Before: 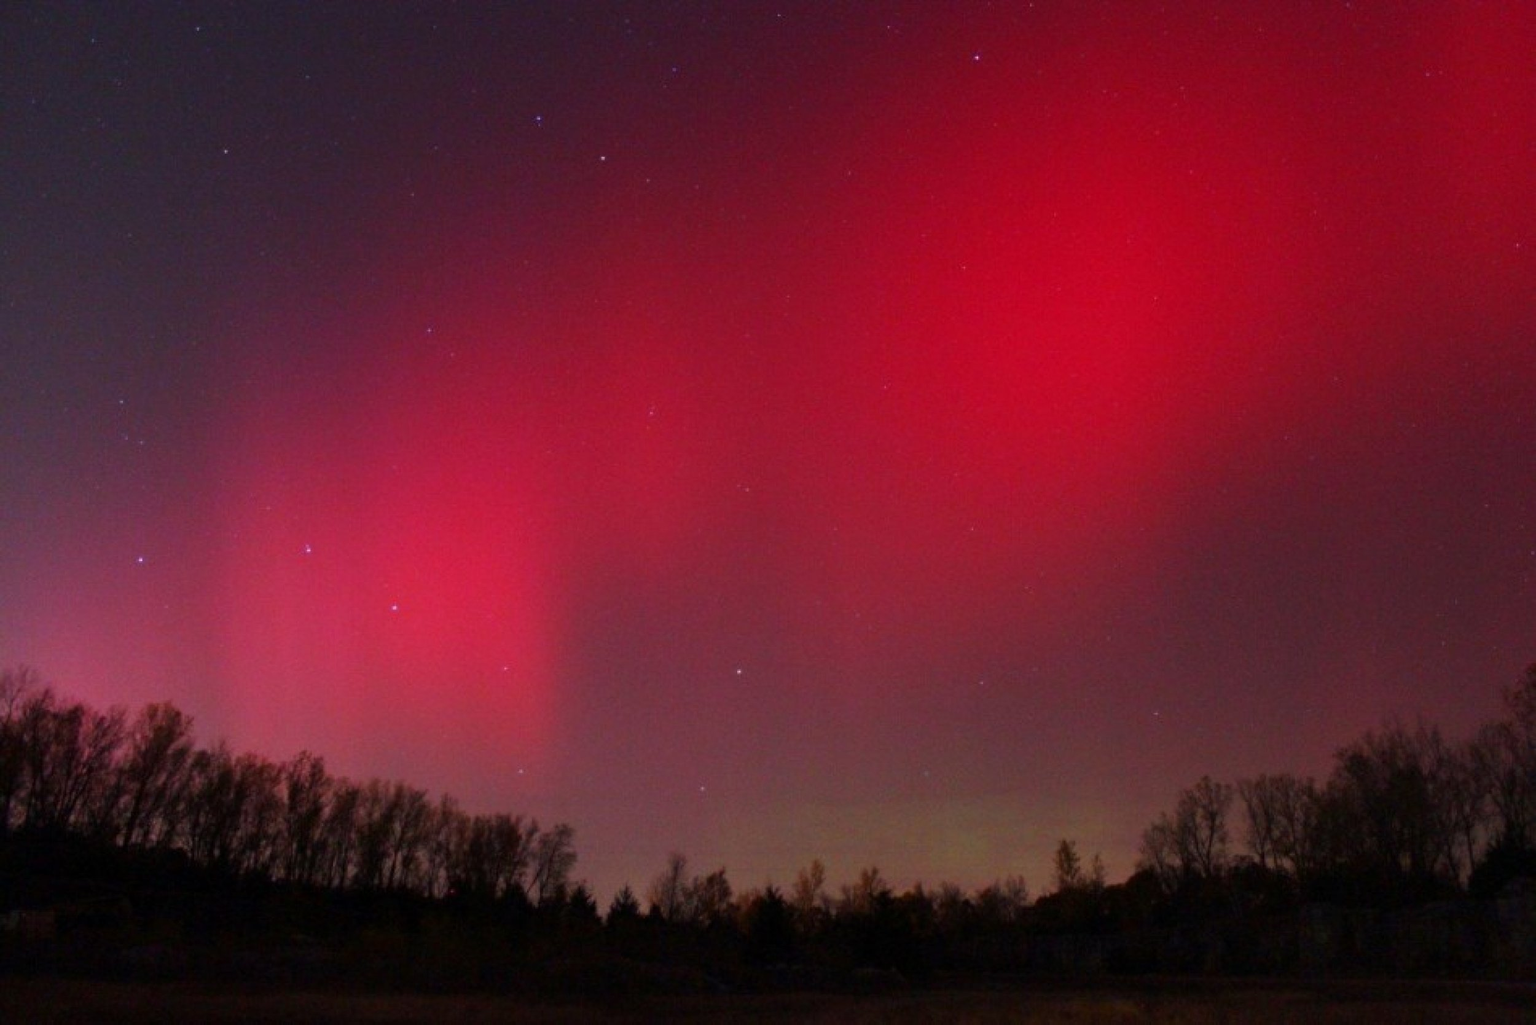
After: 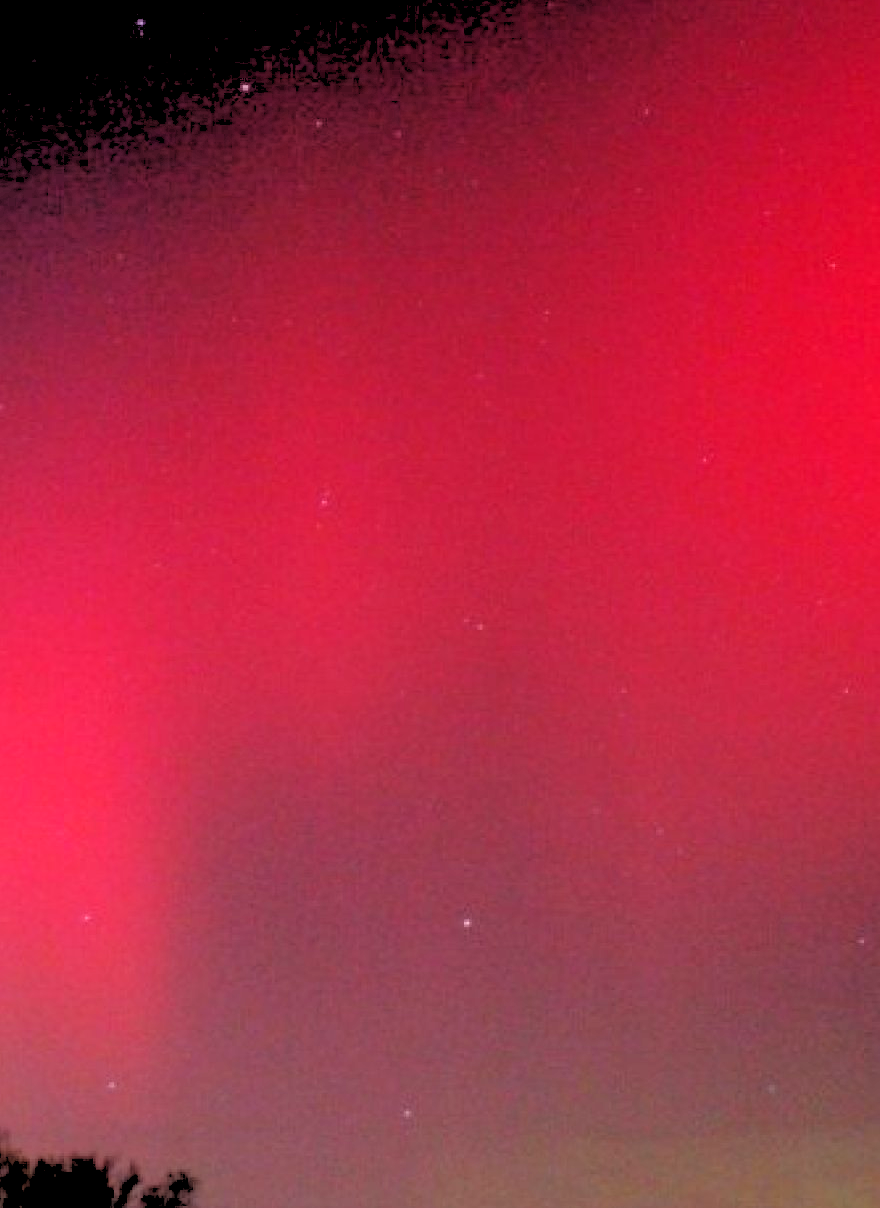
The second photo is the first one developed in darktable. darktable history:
rgb levels: levels [[0.027, 0.429, 0.996], [0, 0.5, 1], [0, 0.5, 1]]
crop and rotate: left 29.476%, top 10.214%, right 35.32%, bottom 17.333%
